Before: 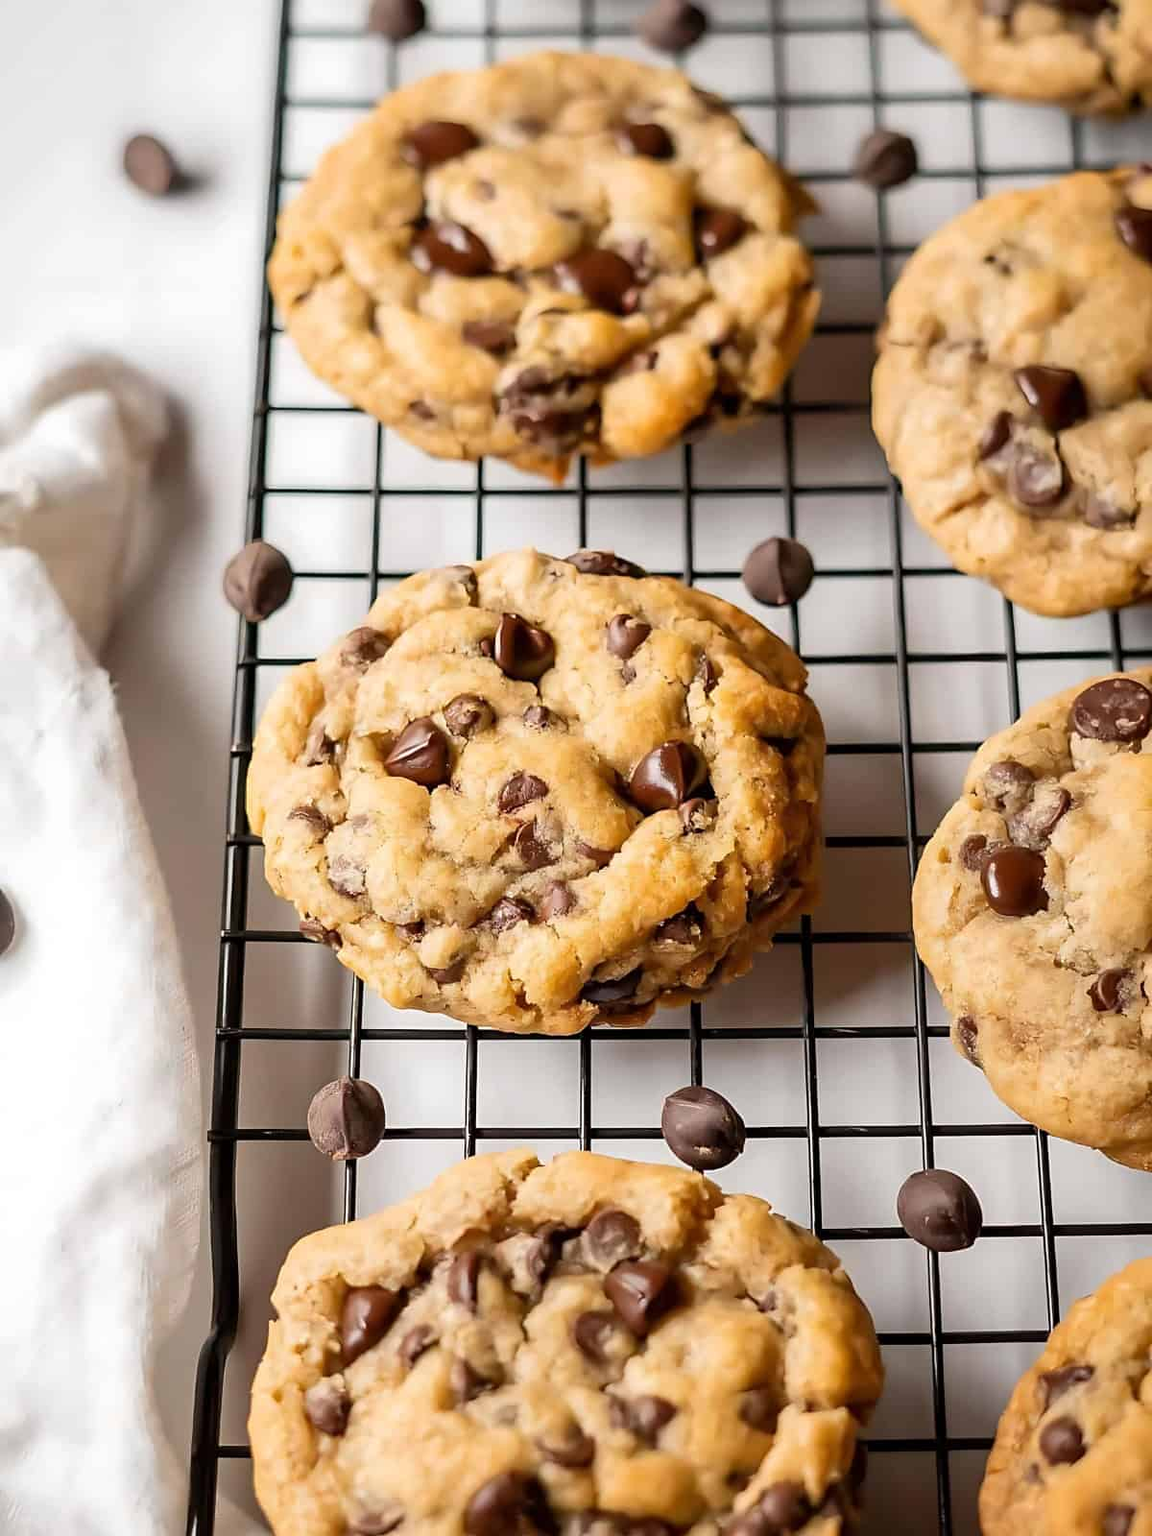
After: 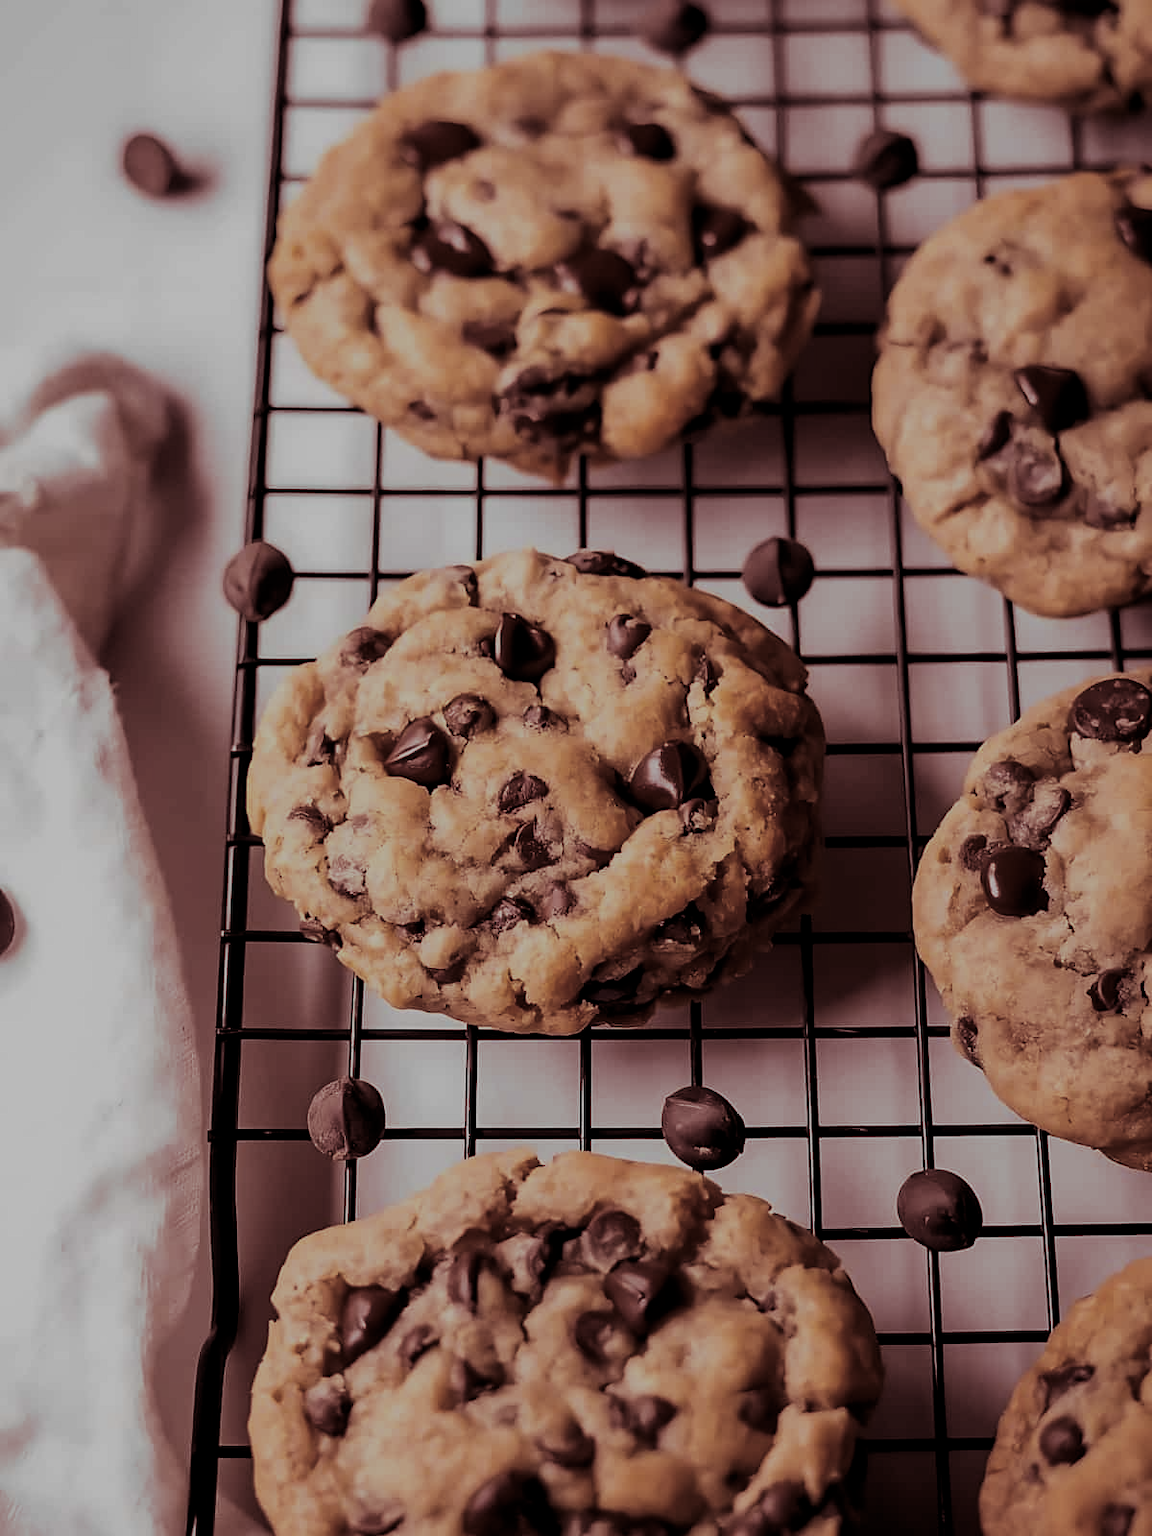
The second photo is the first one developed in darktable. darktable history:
levels: levels [0, 0.618, 1]
split-toning: on, module defaults
filmic rgb: black relative exposure -7.65 EV, white relative exposure 4.56 EV, hardness 3.61
